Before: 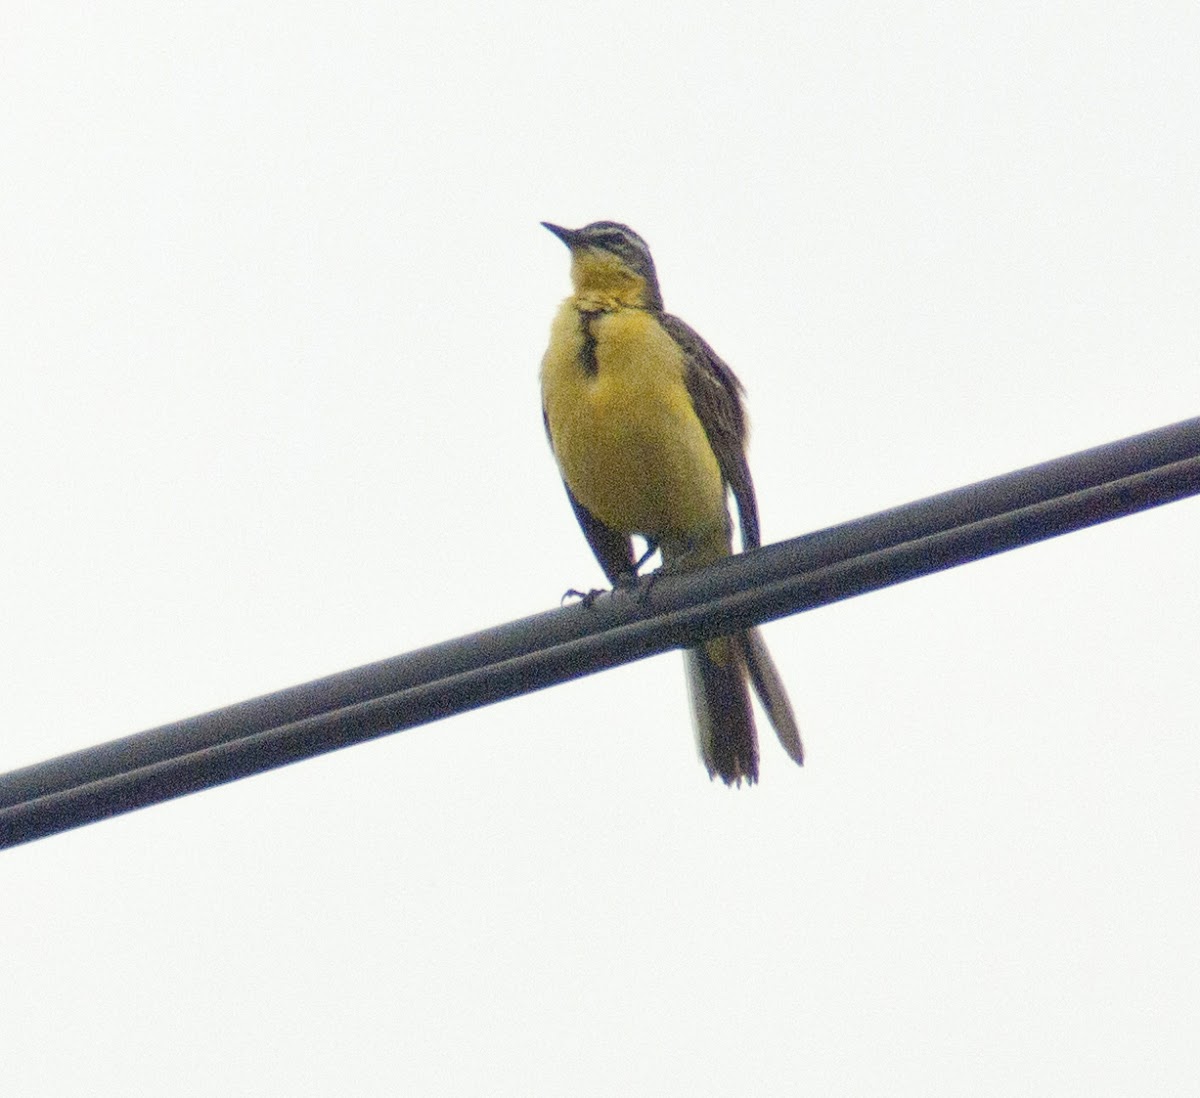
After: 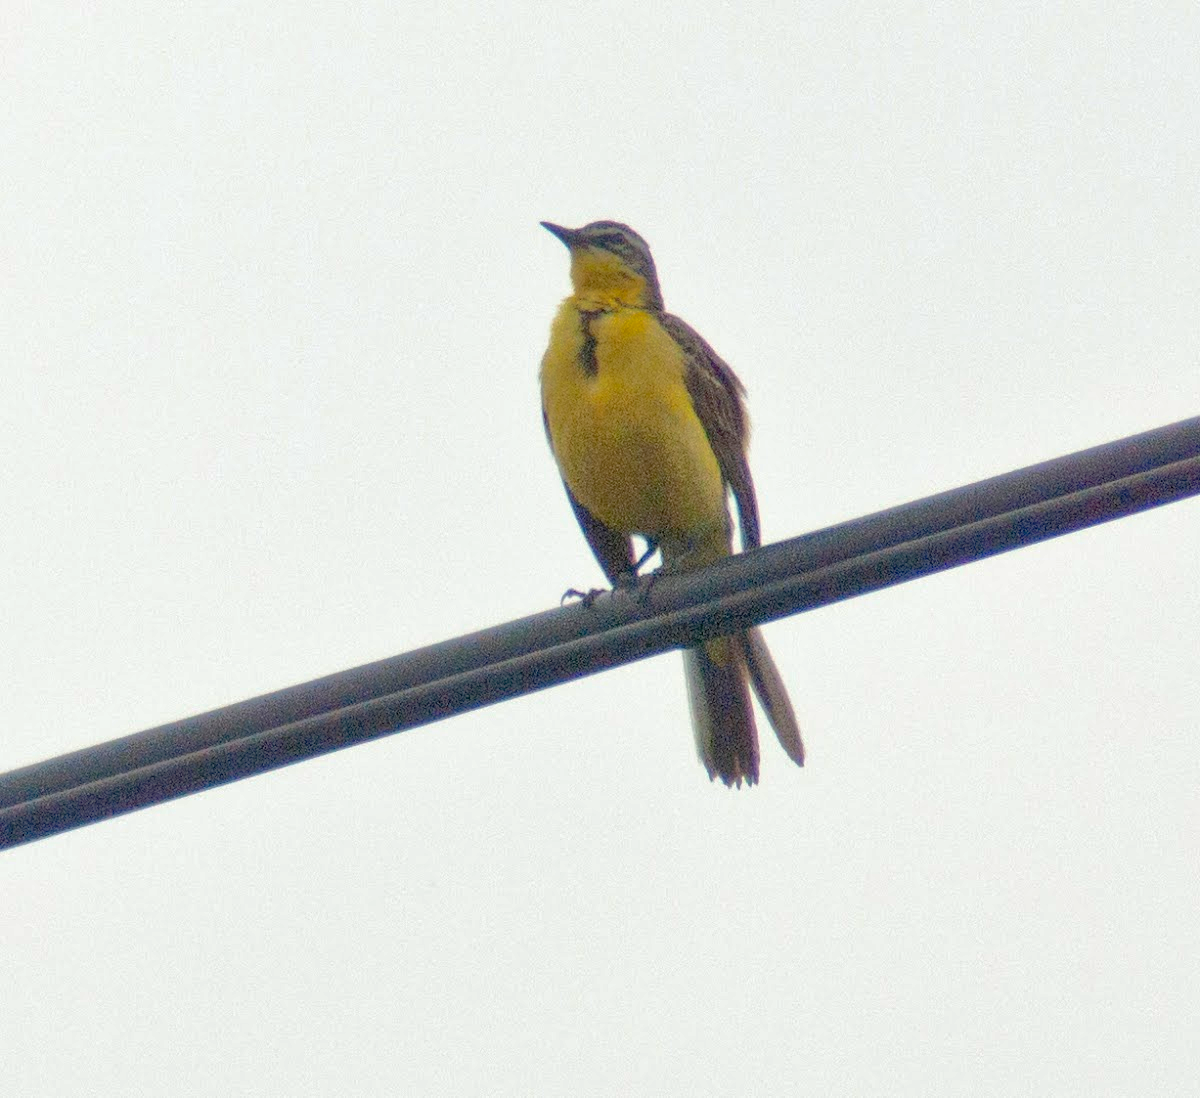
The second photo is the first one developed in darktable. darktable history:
shadows and highlights: highlights color adjustment 73.57%
